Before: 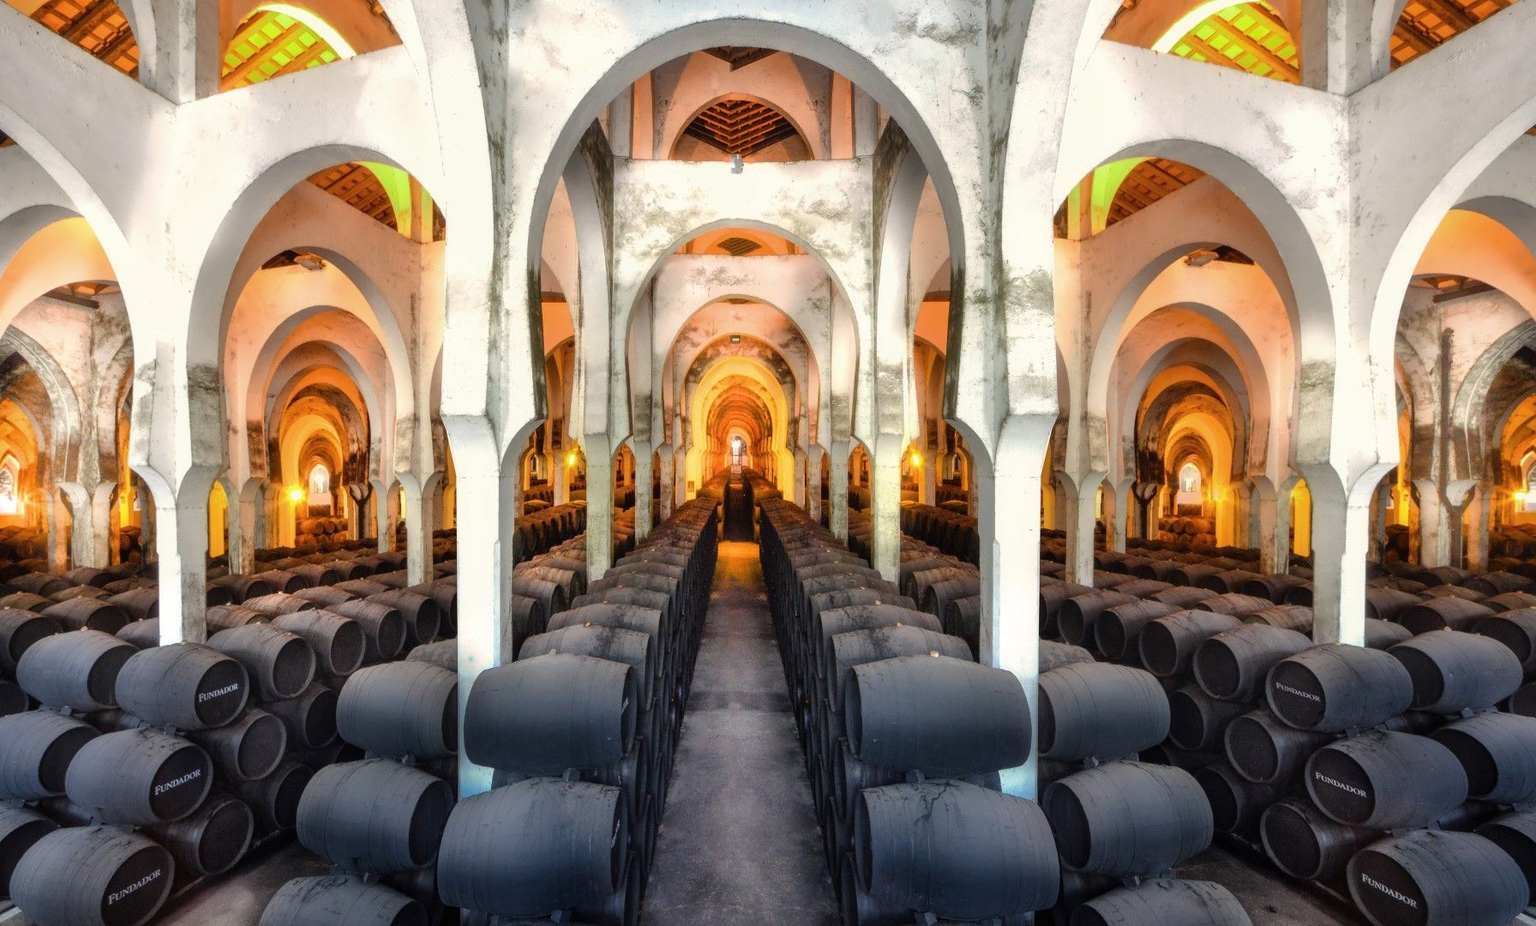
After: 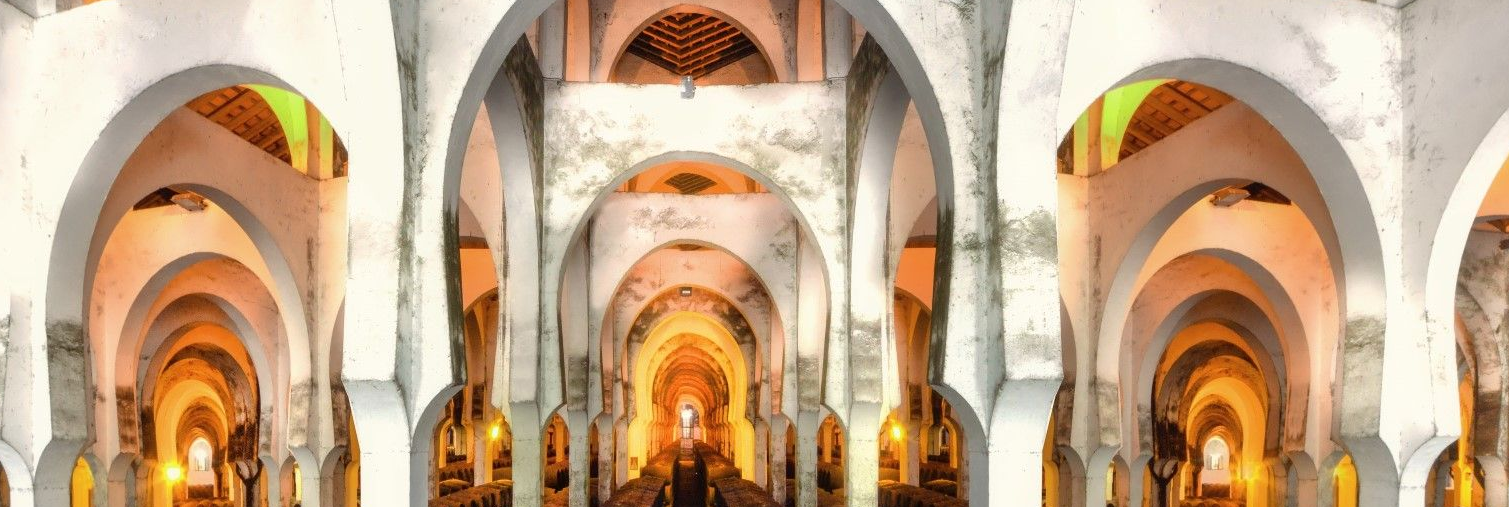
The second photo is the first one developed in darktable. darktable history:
crop and rotate: left 9.621%, top 9.657%, right 6.136%, bottom 43.396%
